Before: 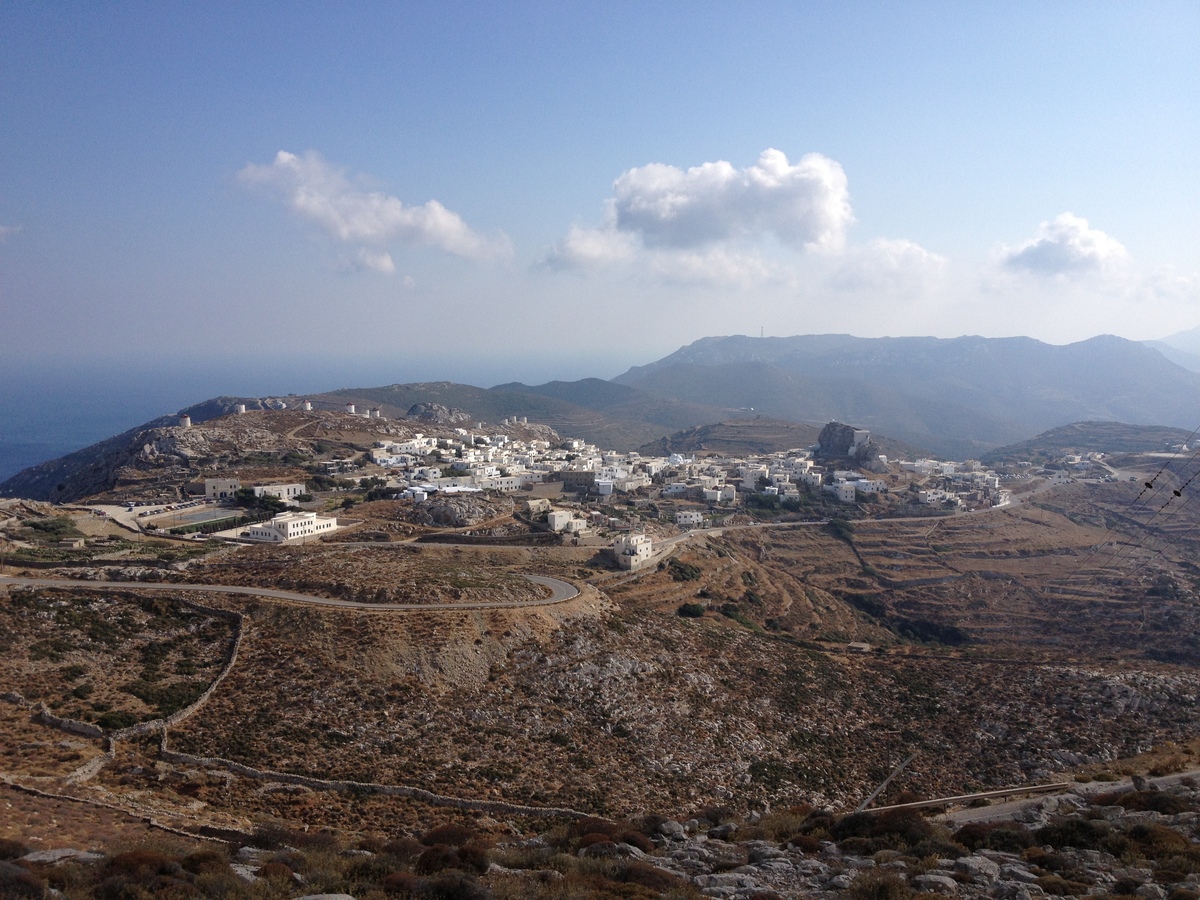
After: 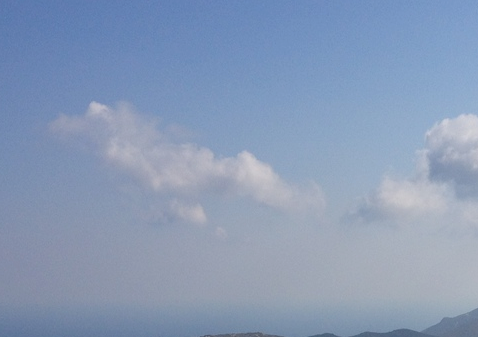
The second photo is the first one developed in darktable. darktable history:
shadows and highlights: radius 121.24, shadows 21.67, white point adjustment -9.63, highlights -13.76, soften with gaussian
crop: left 15.729%, top 5.451%, right 44.389%, bottom 57.097%
